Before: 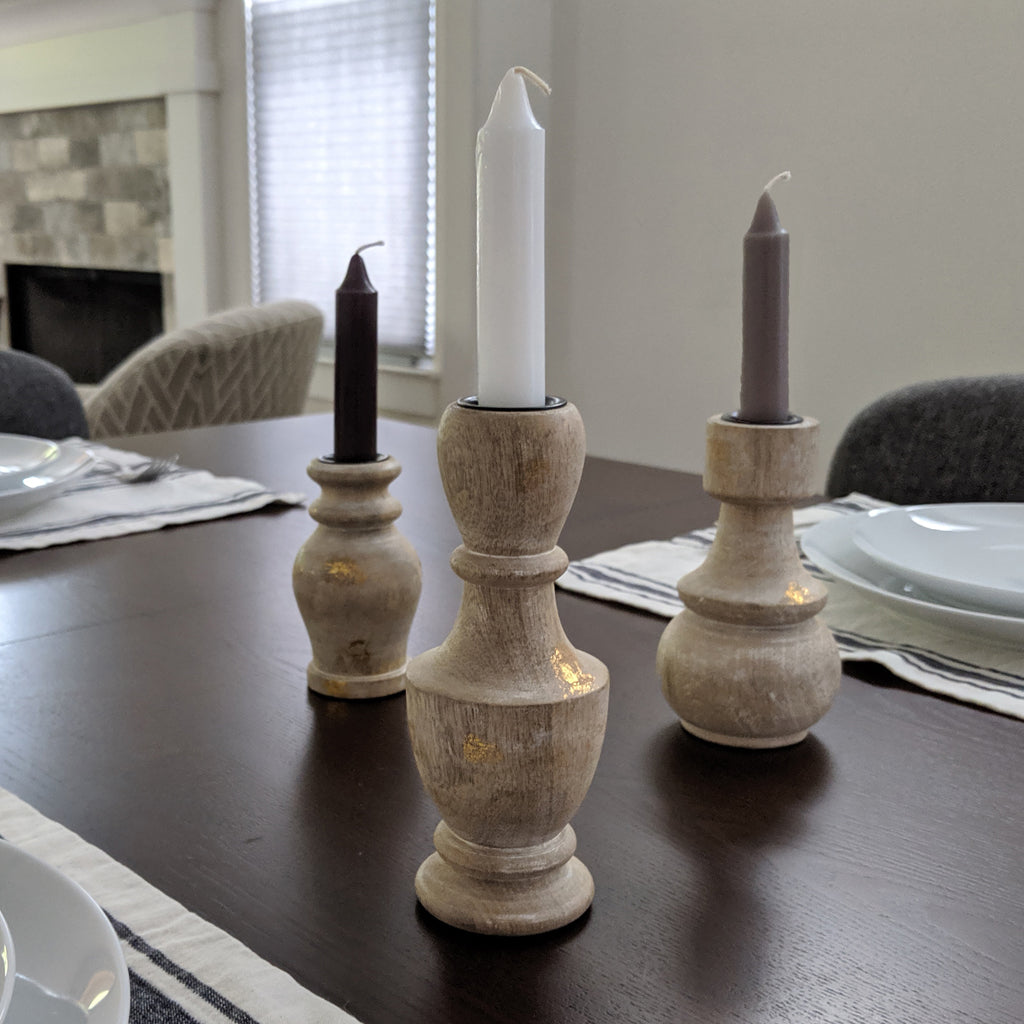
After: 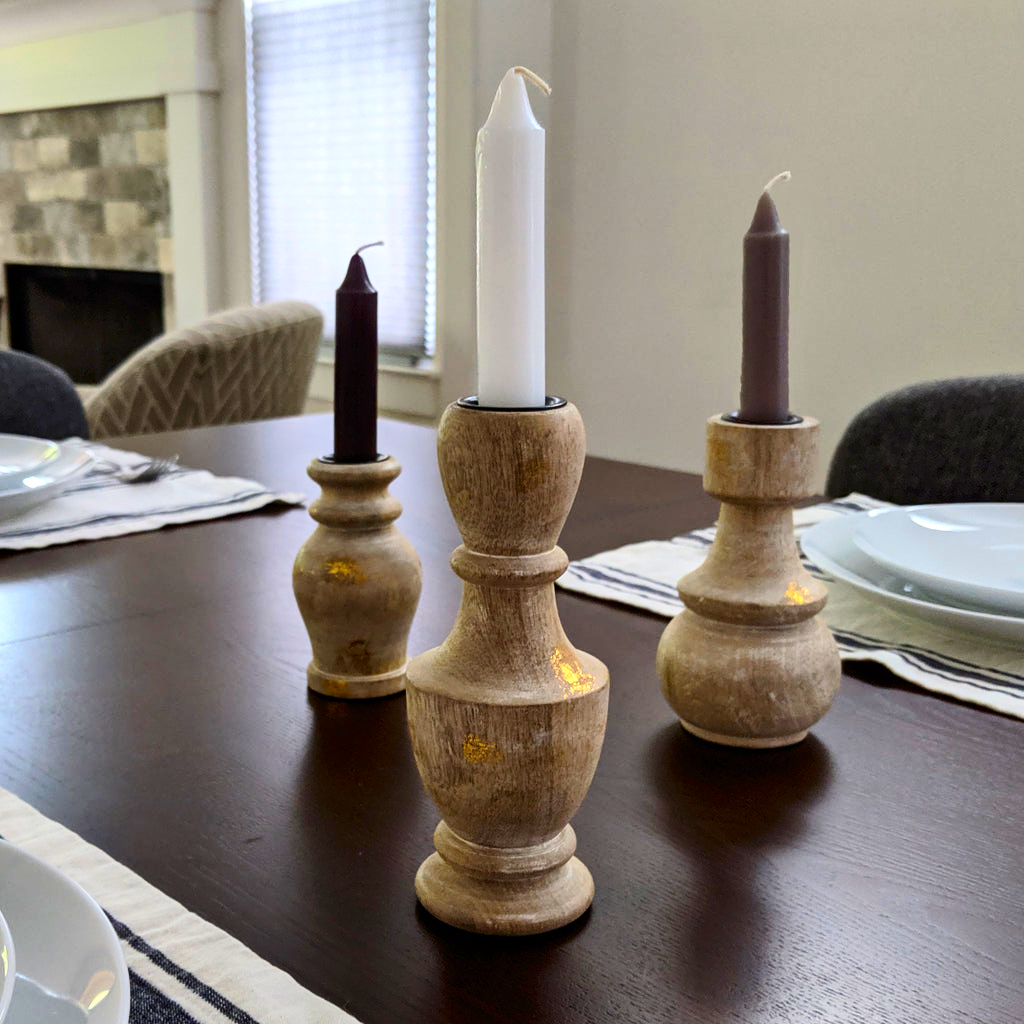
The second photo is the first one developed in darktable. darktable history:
contrast brightness saturation: contrast 0.256, brightness 0.019, saturation 0.853
